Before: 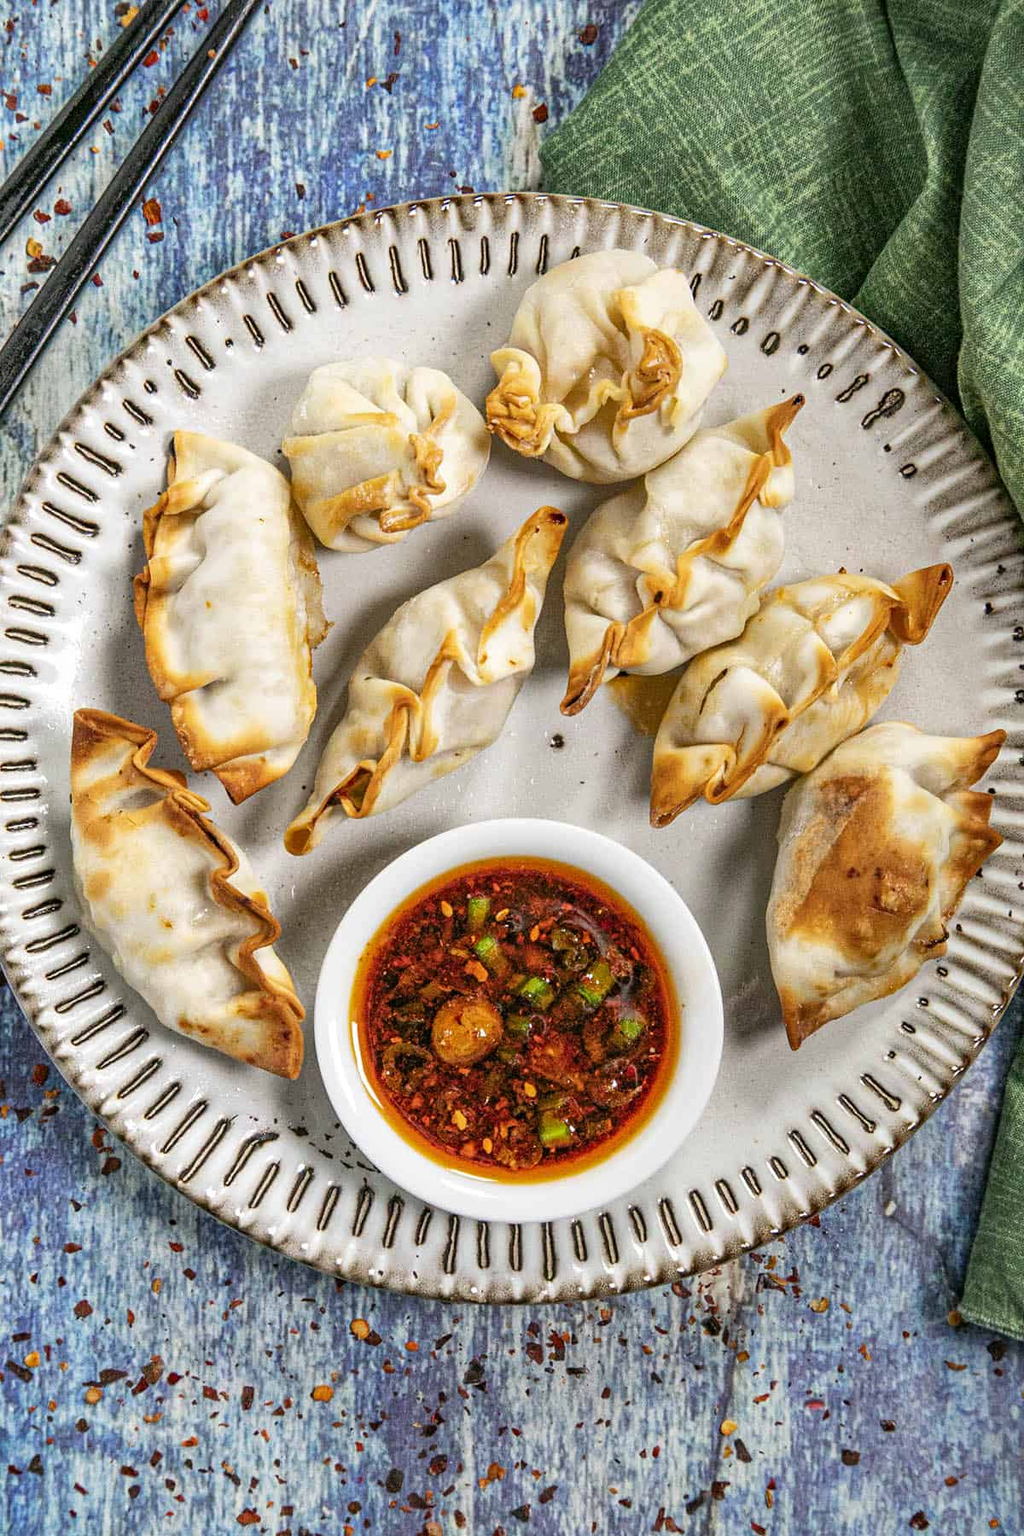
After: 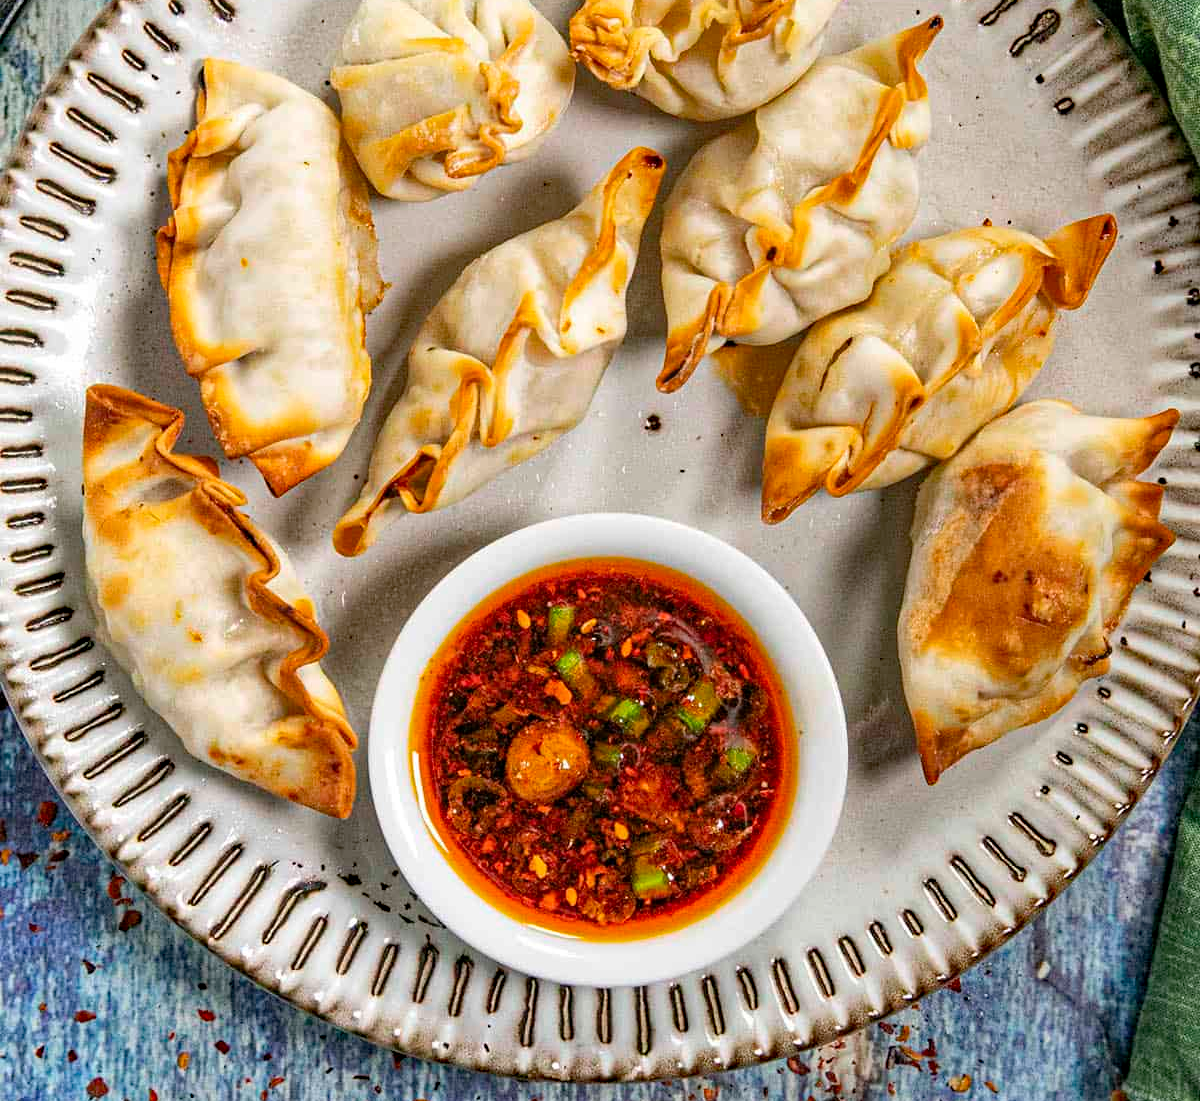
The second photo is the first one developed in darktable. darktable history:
haze removal: strength 0.294, distance 0.25, adaptive false
crop and rotate: top 24.817%, bottom 13.969%
color zones: curves: ch1 [(0, 0.523) (0.143, 0.545) (0.286, 0.52) (0.429, 0.506) (0.571, 0.503) (0.714, 0.503) (0.857, 0.508) (1, 0.523)]
